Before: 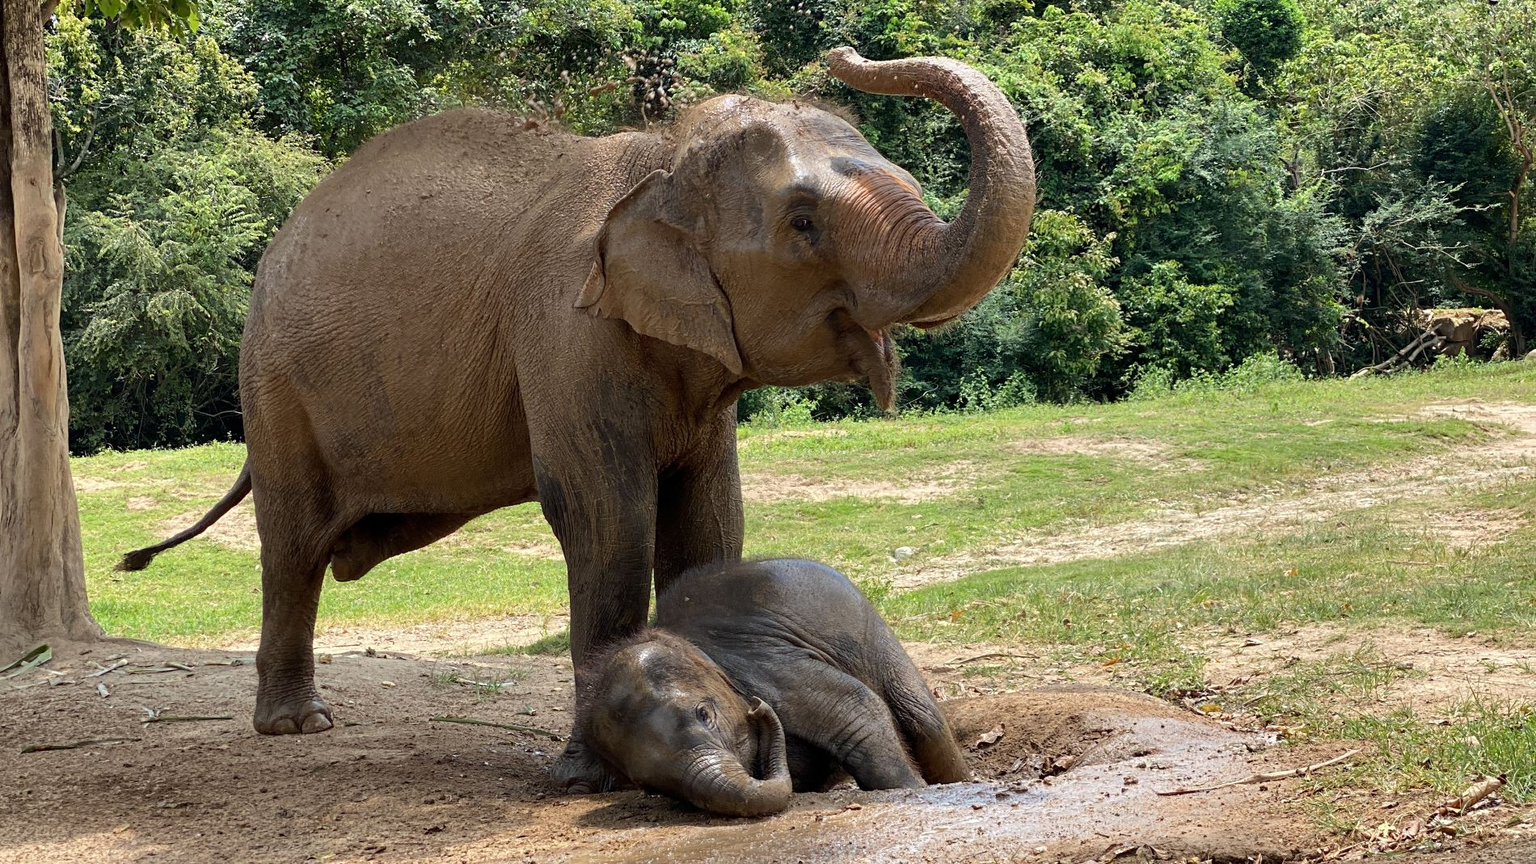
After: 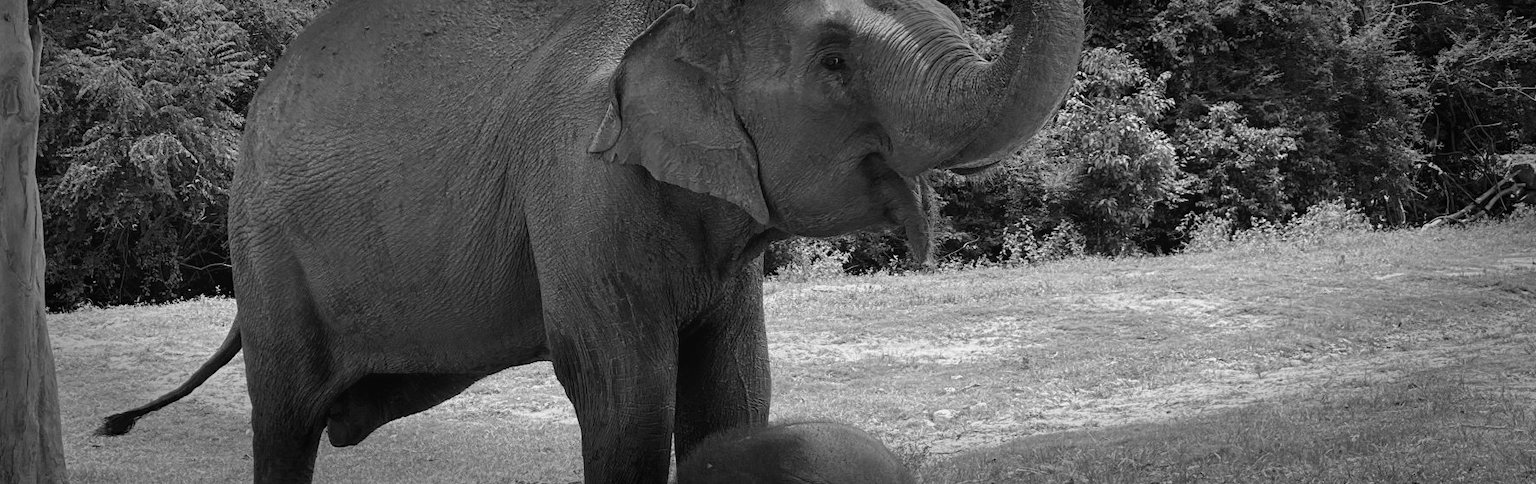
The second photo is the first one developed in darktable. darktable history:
exposure: black level correction -0.003, exposure 0.04 EV, compensate highlight preservation false
crop: left 1.744%, top 19.225%, right 5.069%, bottom 28.357%
vignetting: fall-off start 66.7%, fall-off radius 39.74%, brightness -0.576, saturation -0.258, automatic ratio true, width/height ratio 0.671, dithering 16-bit output
monochrome: a 26.22, b 42.67, size 0.8
